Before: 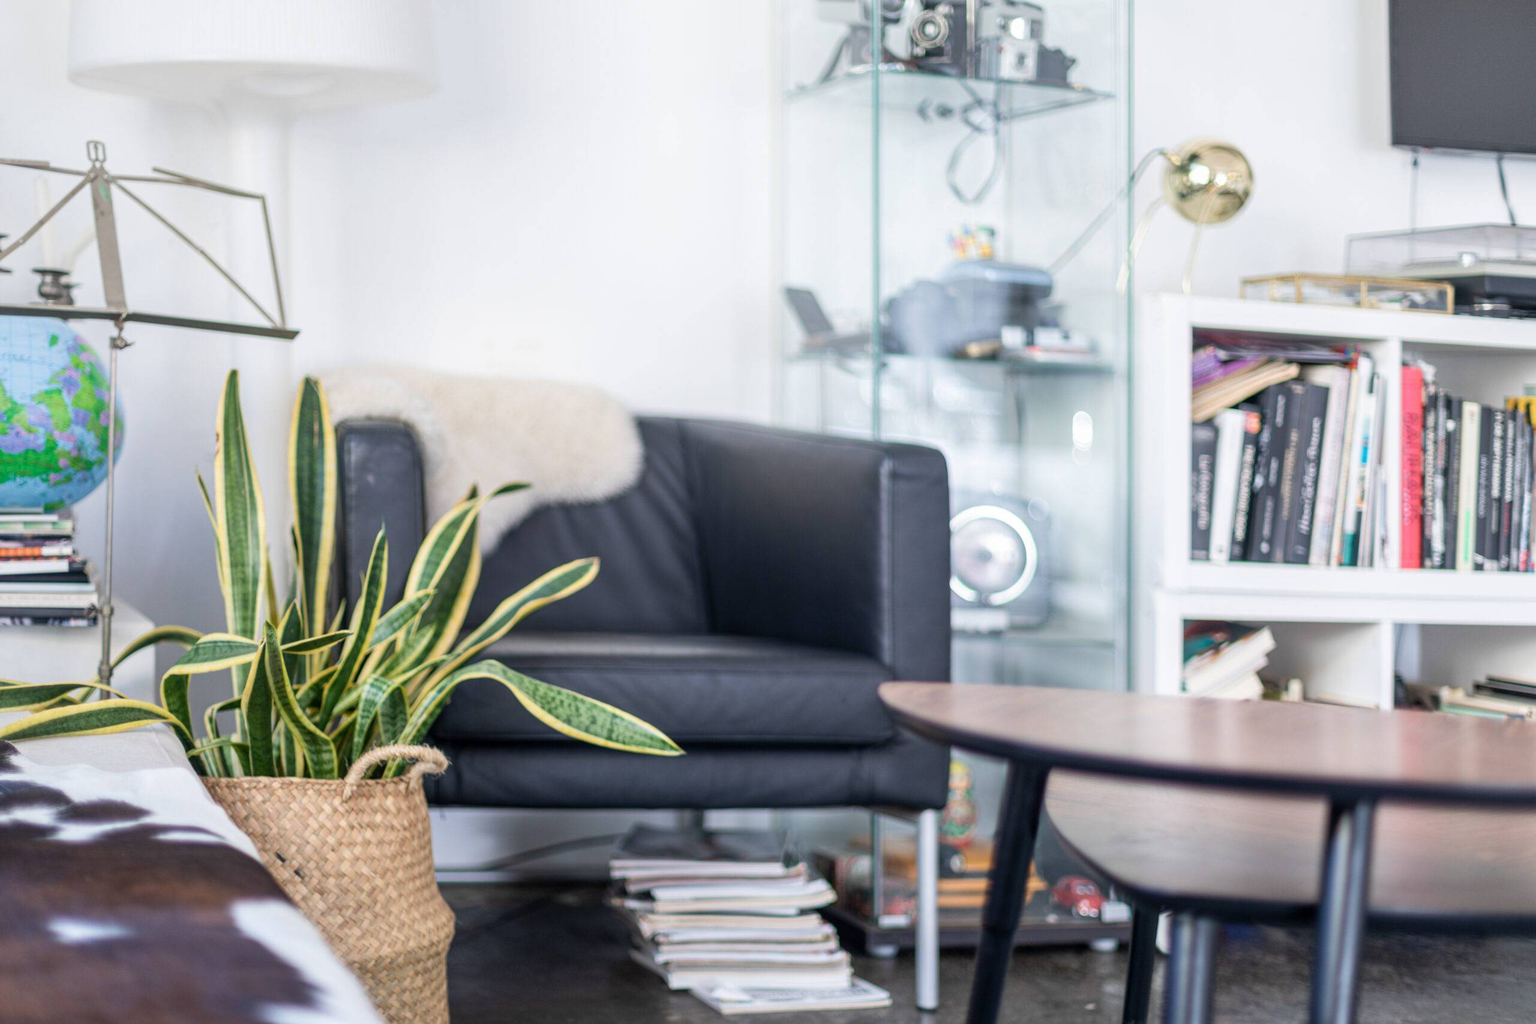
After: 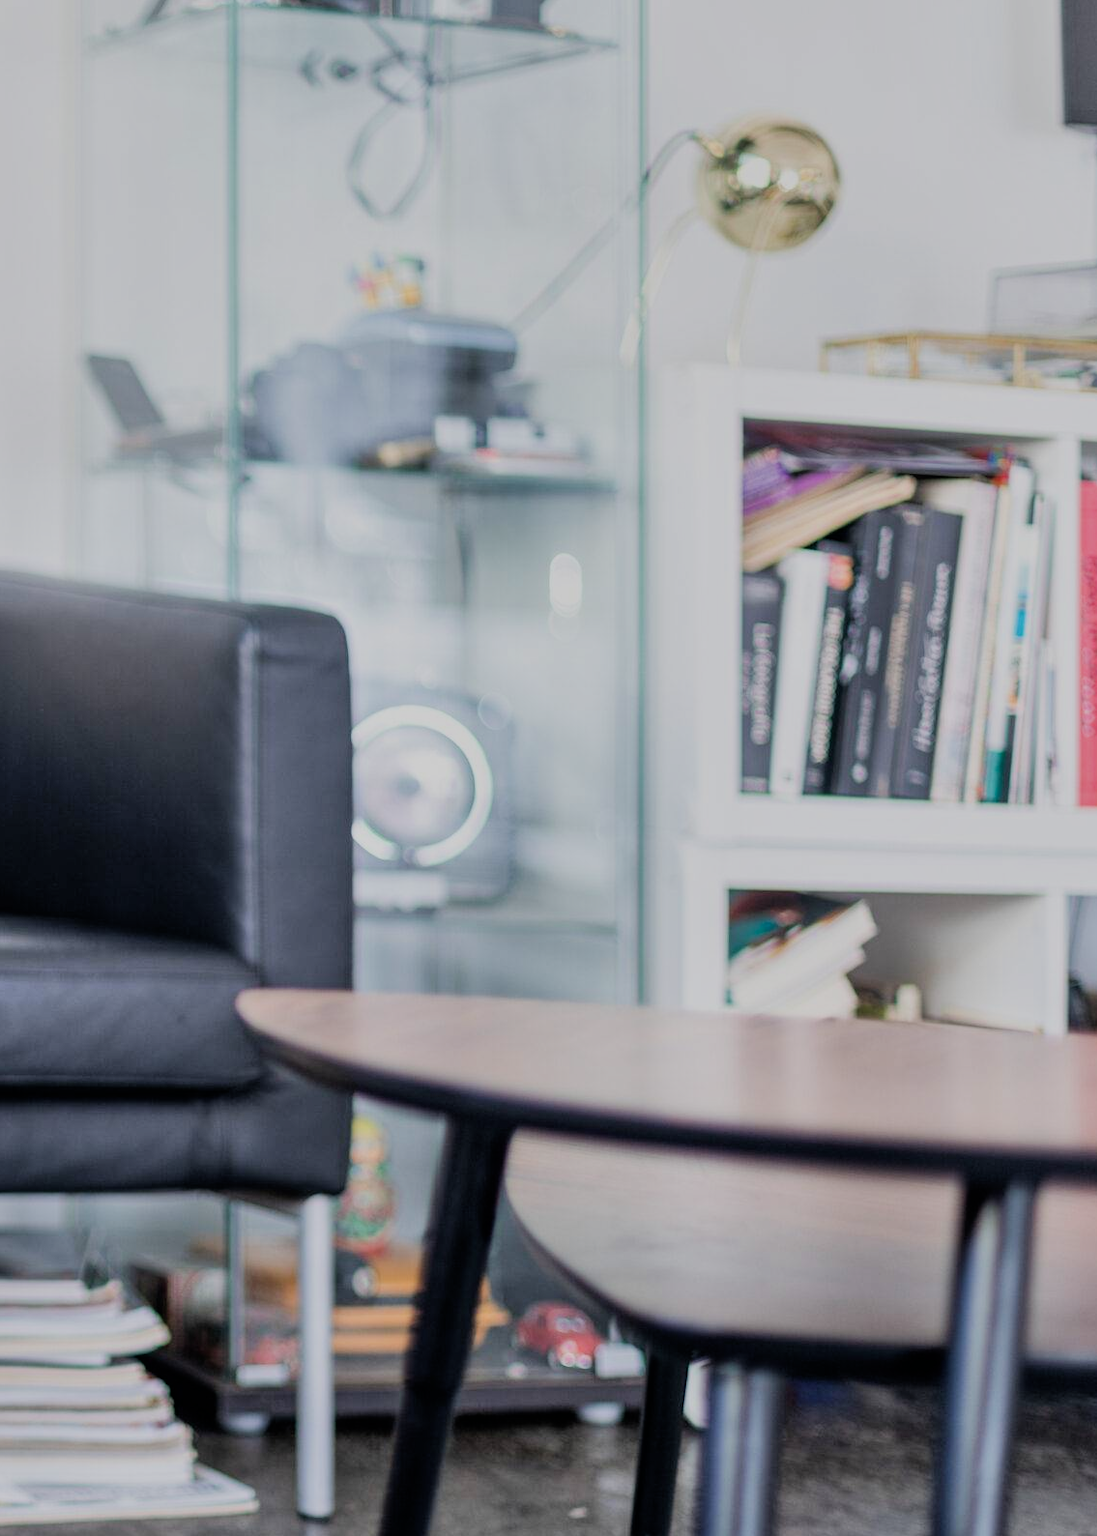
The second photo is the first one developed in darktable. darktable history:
crop: left 47.628%, top 6.643%, right 7.874%
shadows and highlights: shadows 49, highlights -41, soften with gaussian
filmic rgb: black relative exposure -8.54 EV, white relative exposure 5.52 EV, hardness 3.39, contrast 1.016
